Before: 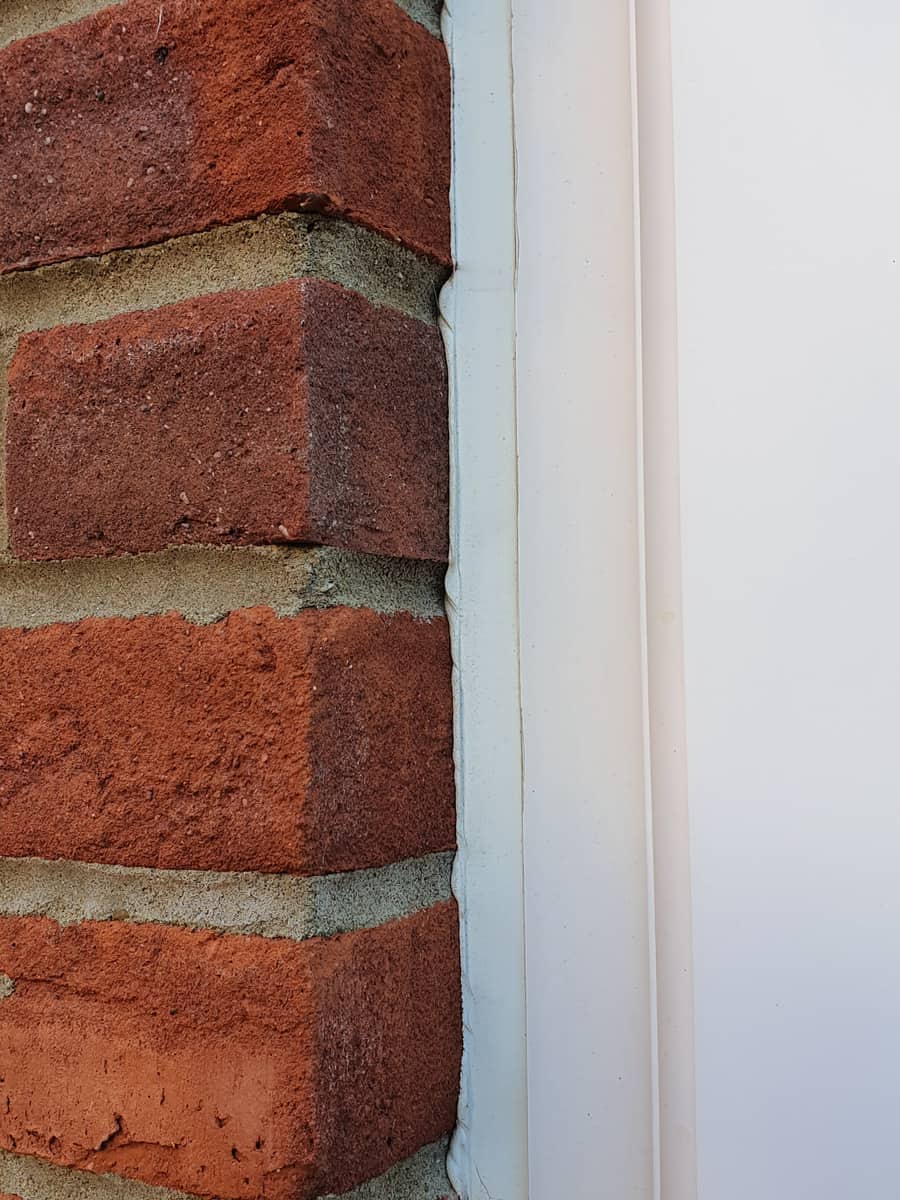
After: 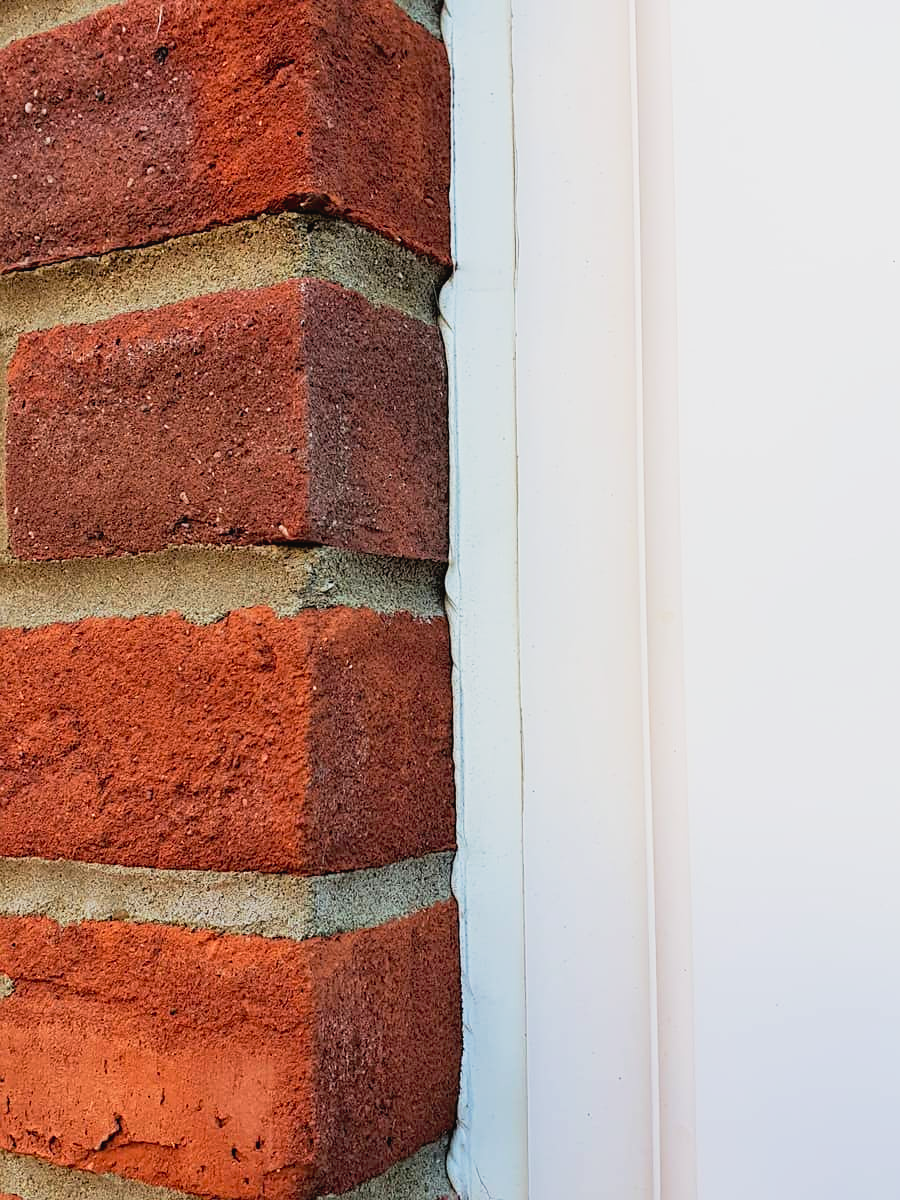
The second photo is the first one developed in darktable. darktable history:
tone curve: curves: ch0 [(0, 0.024) (0.031, 0.027) (0.113, 0.069) (0.198, 0.18) (0.304, 0.303) (0.441, 0.462) (0.557, 0.6) (0.711, 0.79) (0.812, 0.878) (0.927, 0.935) (1, 0.963)]; ch1 [(0, 0) (0.222, 0.2) (0.343, 0.325) (0.45, 0.441) (0.502, 0.501) (0.527, 0.534) (0.55, 0.561) (0.632, 0.656) (0.735, 0.754) (1, 1)]; ch2 [(0, 0) (0.249, 0.222) (0.352, 0.348) (0.424, 0.439) (0.476, 0.482) (0.499, 0.501) (0.517, 0.516) (0.532, 0.544) (0.558, 0.585) (0.596, 0.629) (0.726, 0.745) (0.82, 0.796) (0.998, 0.928)], preserve colors none
contrast brightness saturation: brightness 0.089, saturation 0.193
sharpen: amount 0.213
